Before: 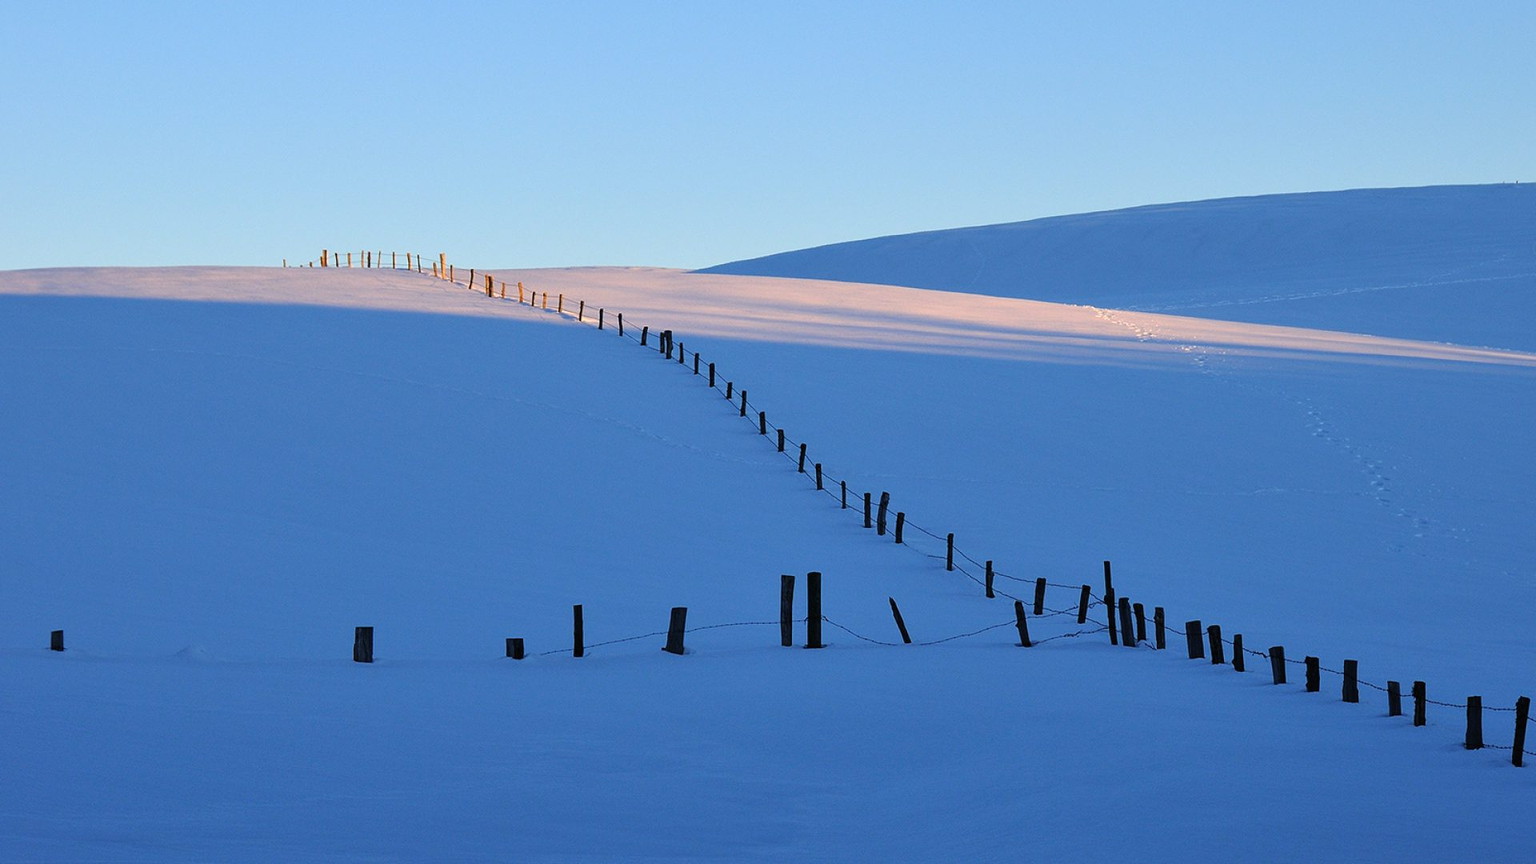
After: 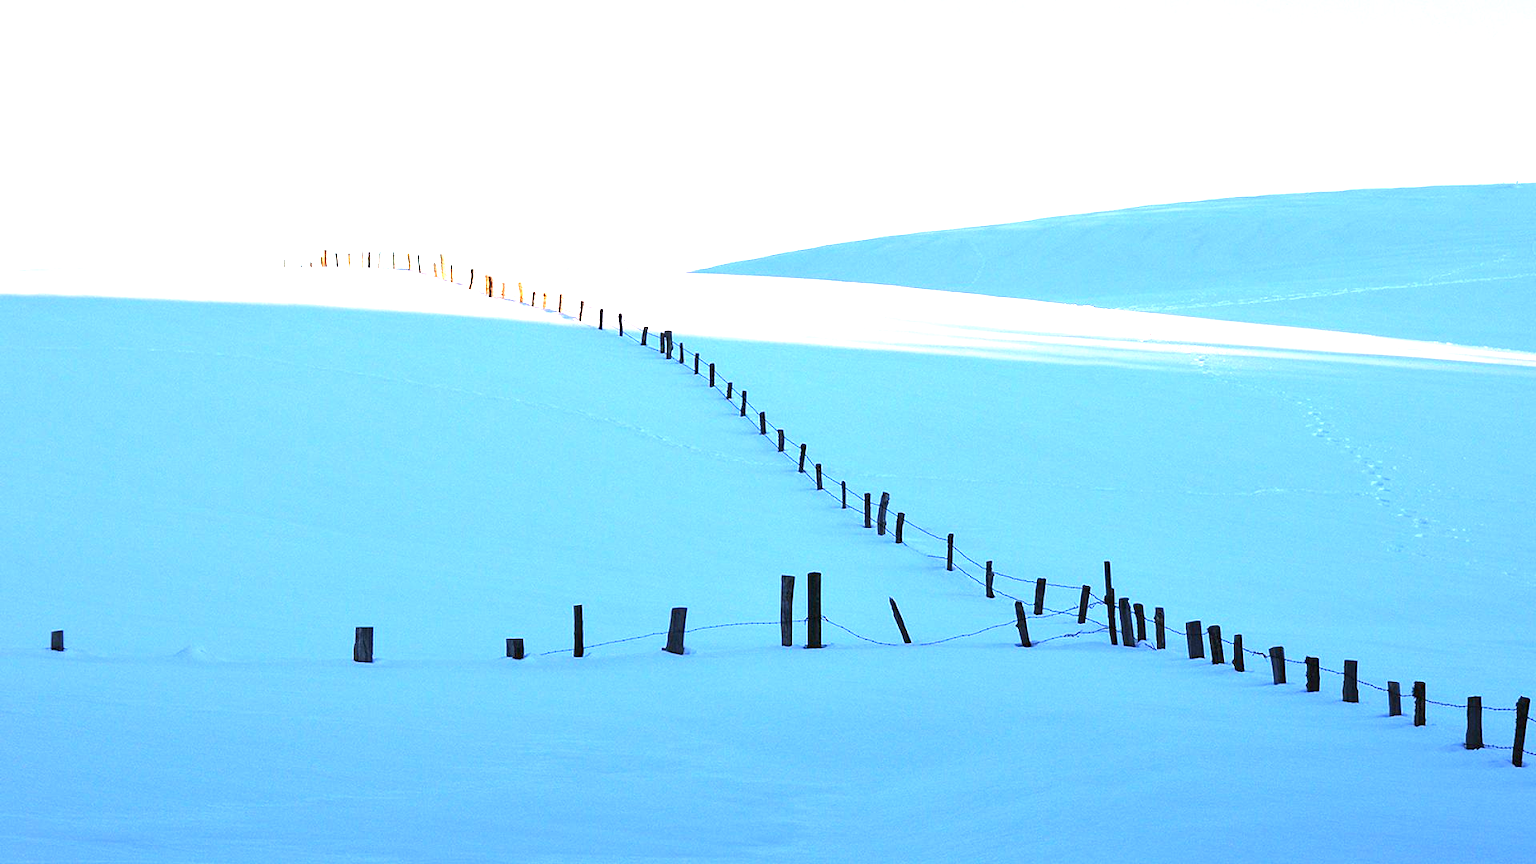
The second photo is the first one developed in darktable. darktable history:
exposure: exposure 2.003 EV, compensate highlight preservation false
